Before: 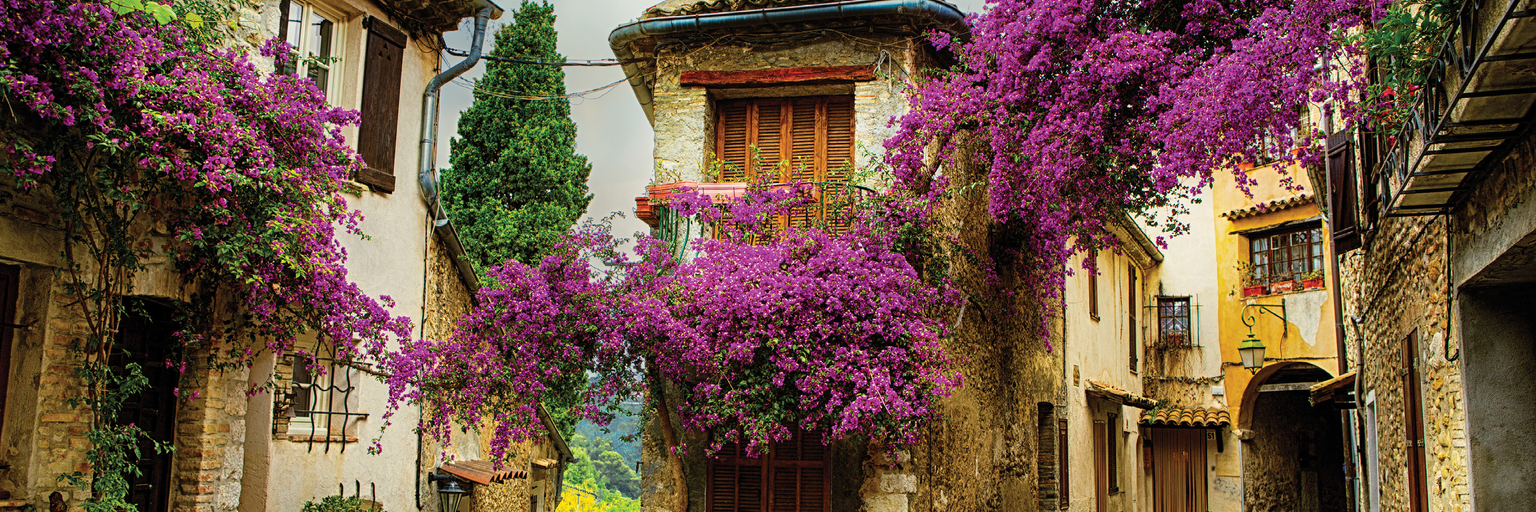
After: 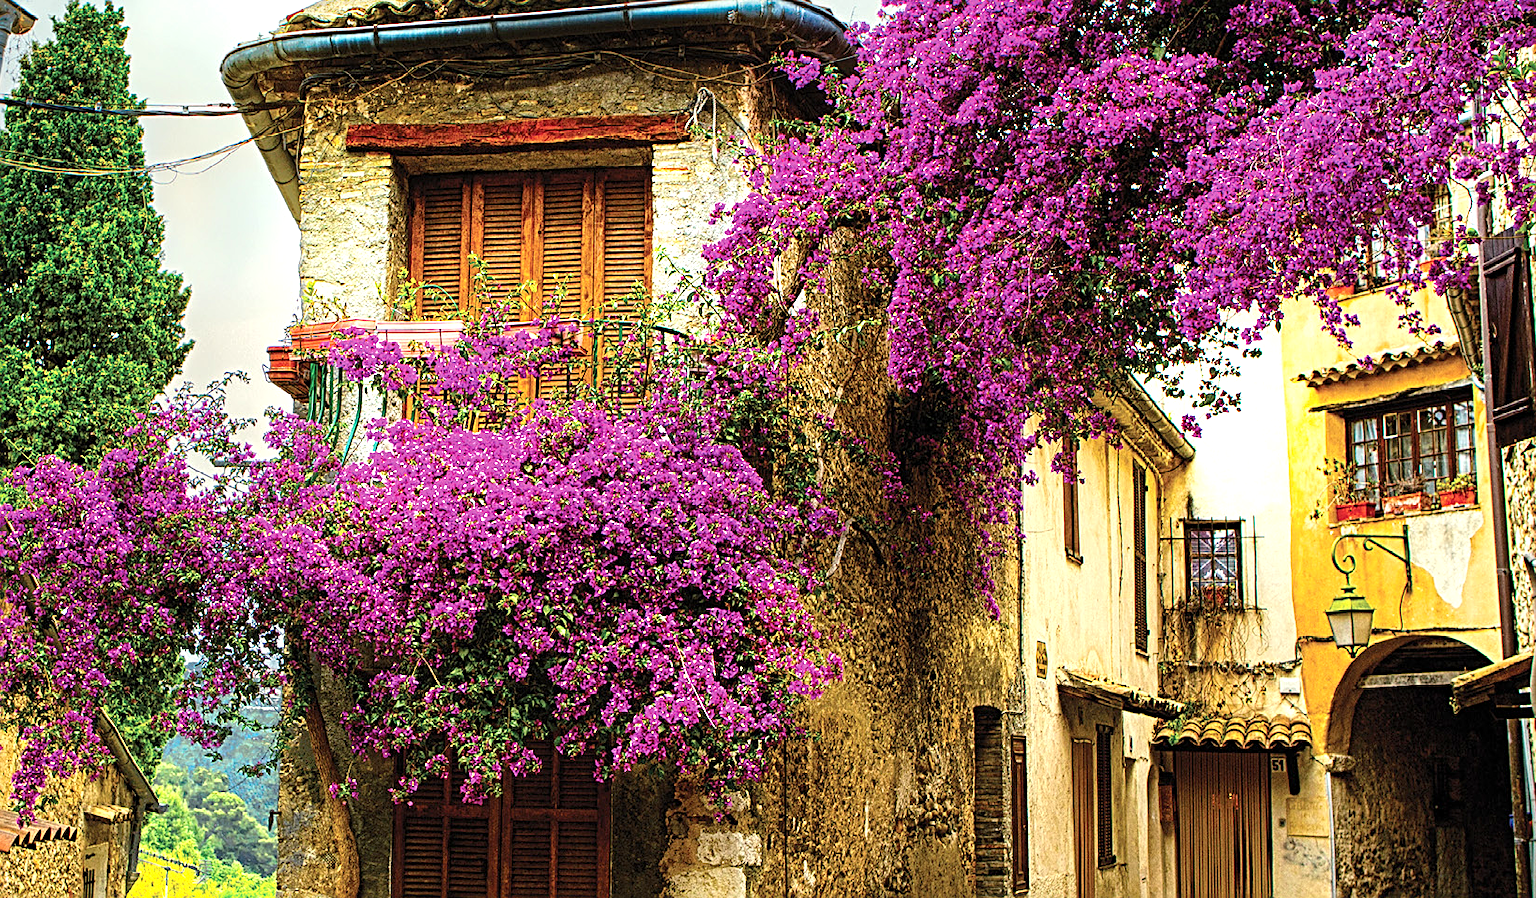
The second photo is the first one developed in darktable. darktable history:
crop: left 31.487%, top 0.015%, right 11.567%
sharpen: on, module defaults
exposure: exposure 0.649 EV, compensate highlight preservation false
